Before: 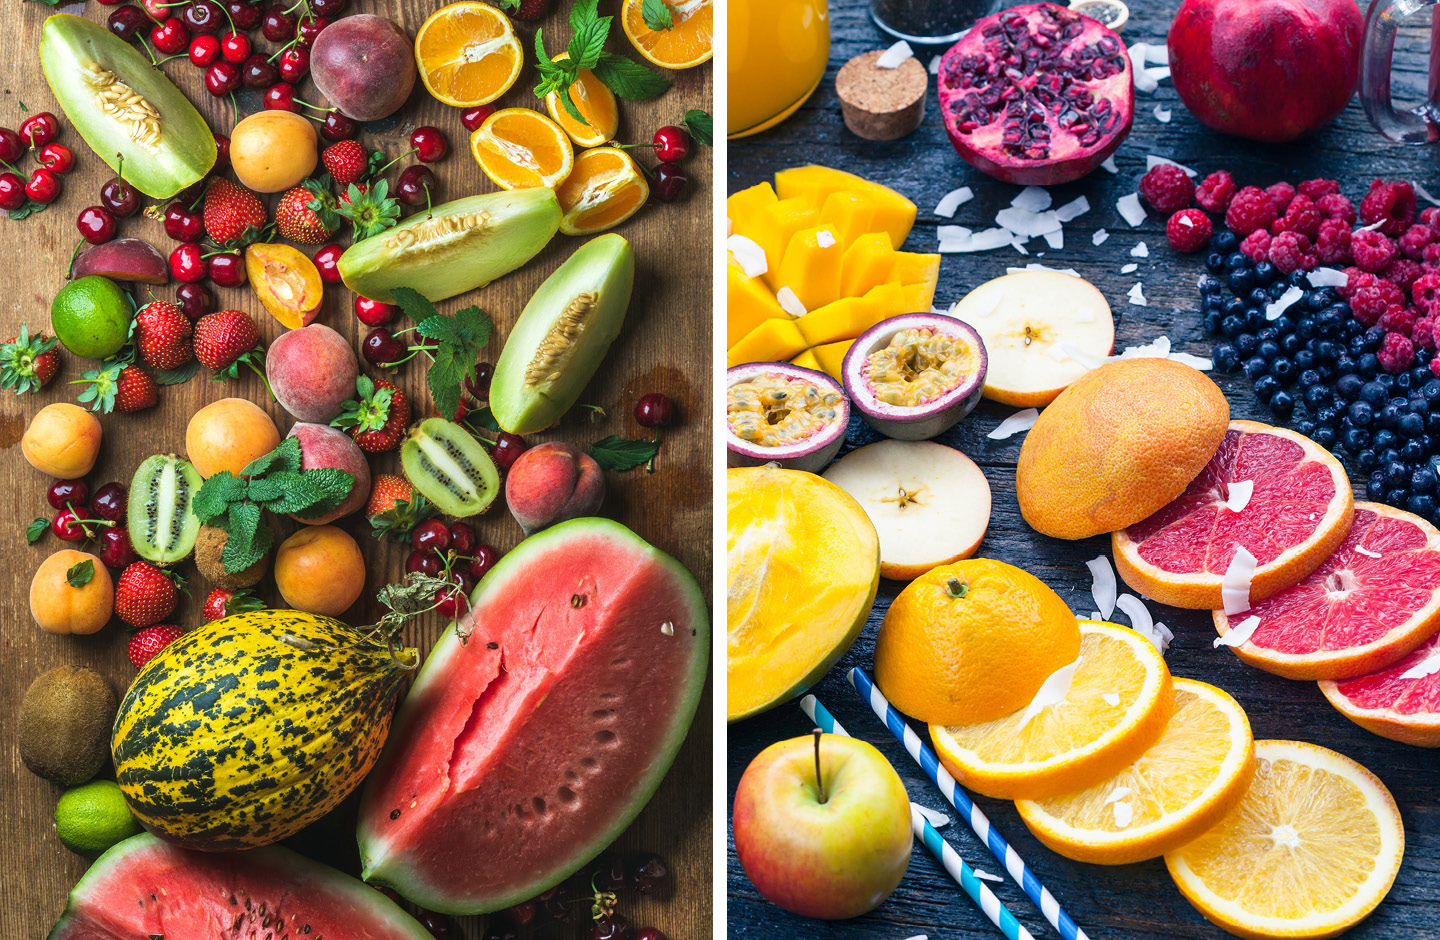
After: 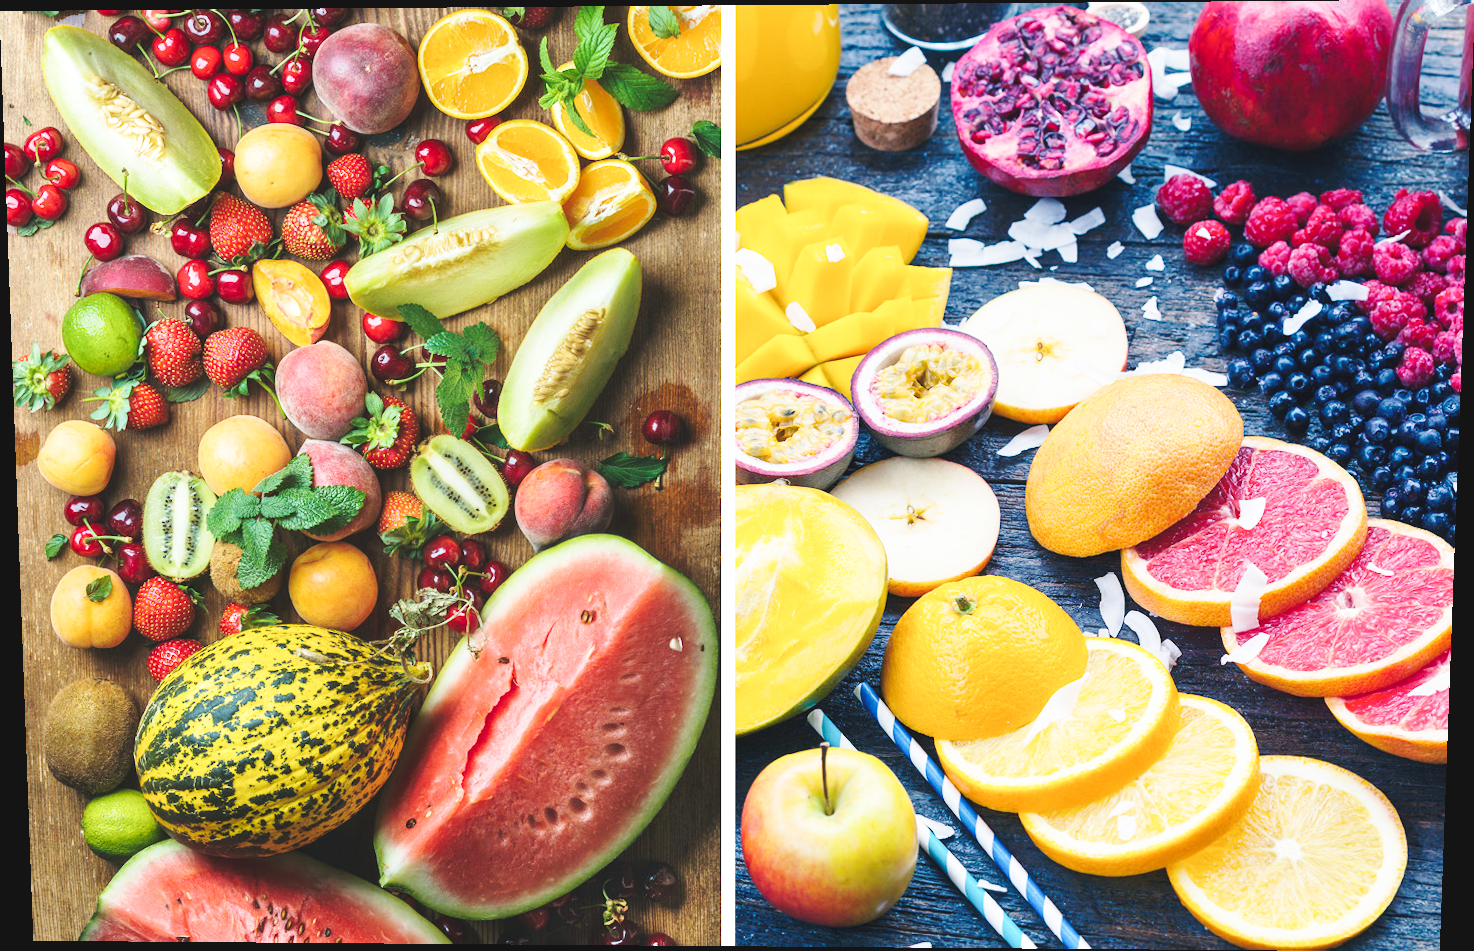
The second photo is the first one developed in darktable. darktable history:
base curve: curves: ch0 [(0, 0.007) (0.028, 0.063) (0.121, 0.311) (0.46, 0.743) (0.859, 0.957) (1, 1)], preserve colors none
rotate and perspective: lens shift (vertical) 0.048, lens shift (horizontal) -0.024, automatic cropping off
